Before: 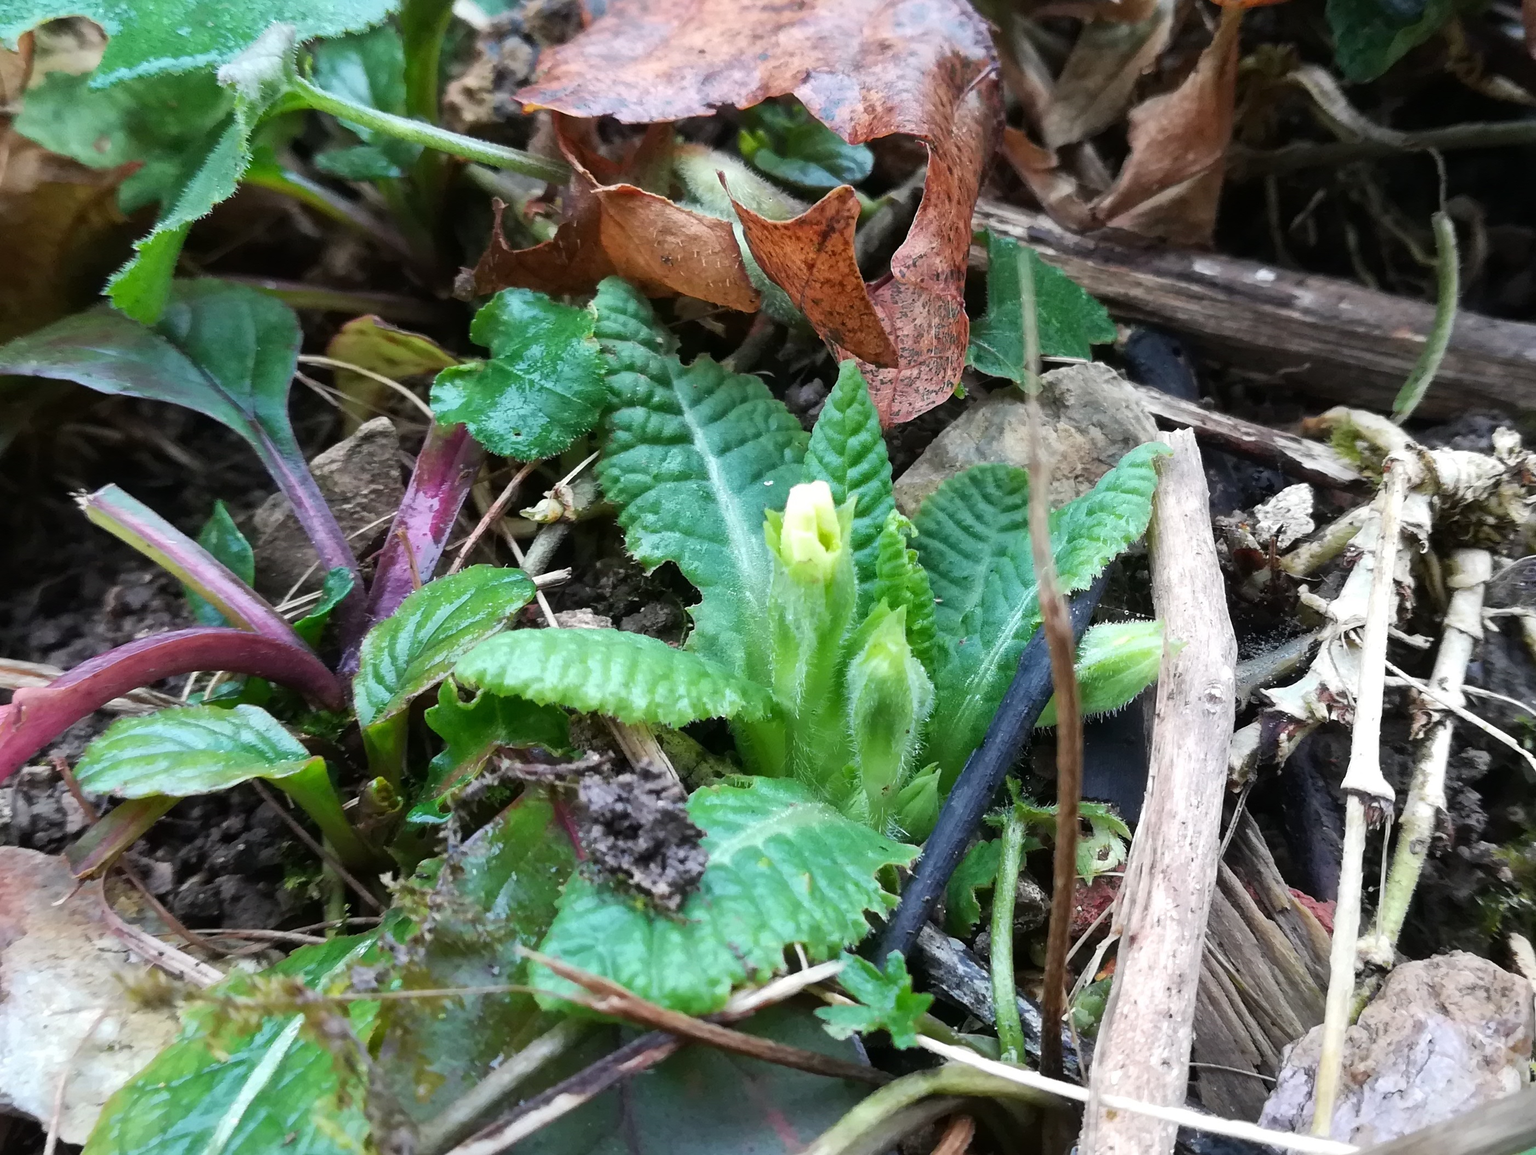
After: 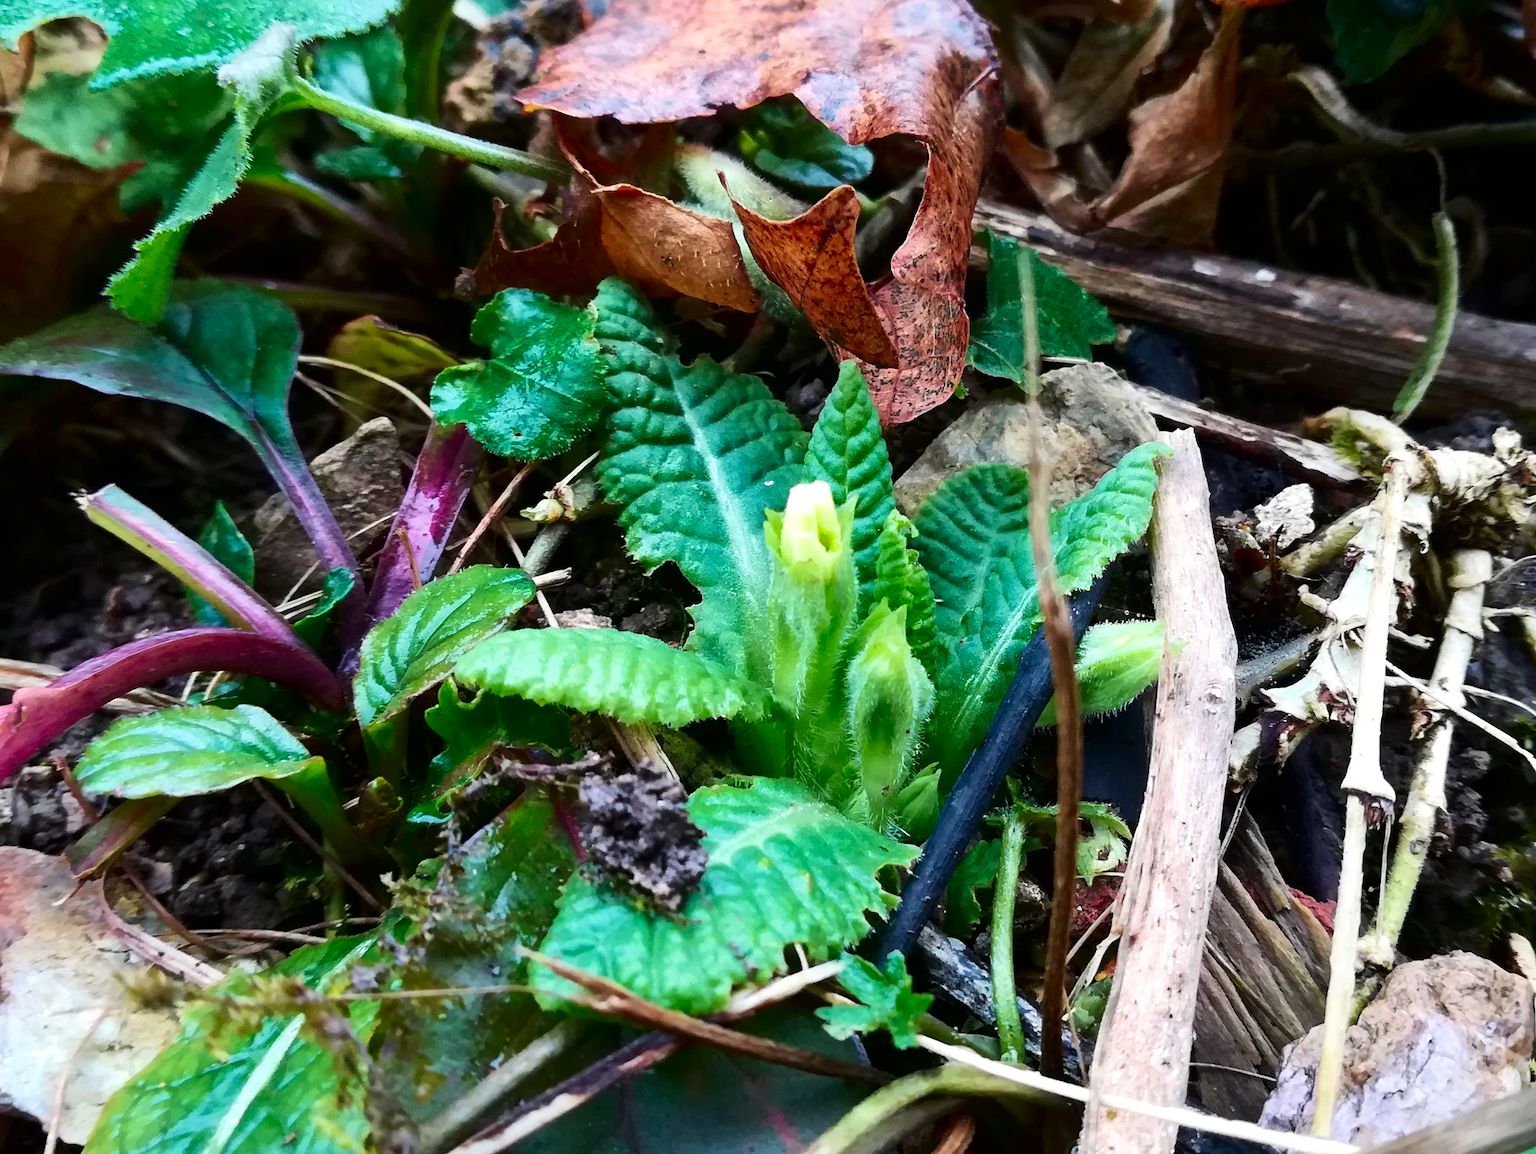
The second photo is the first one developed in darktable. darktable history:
contrast brightness saturation: contrast 0.21, brightness -0.11, saturation 0.21
velvia: on, module defaults
